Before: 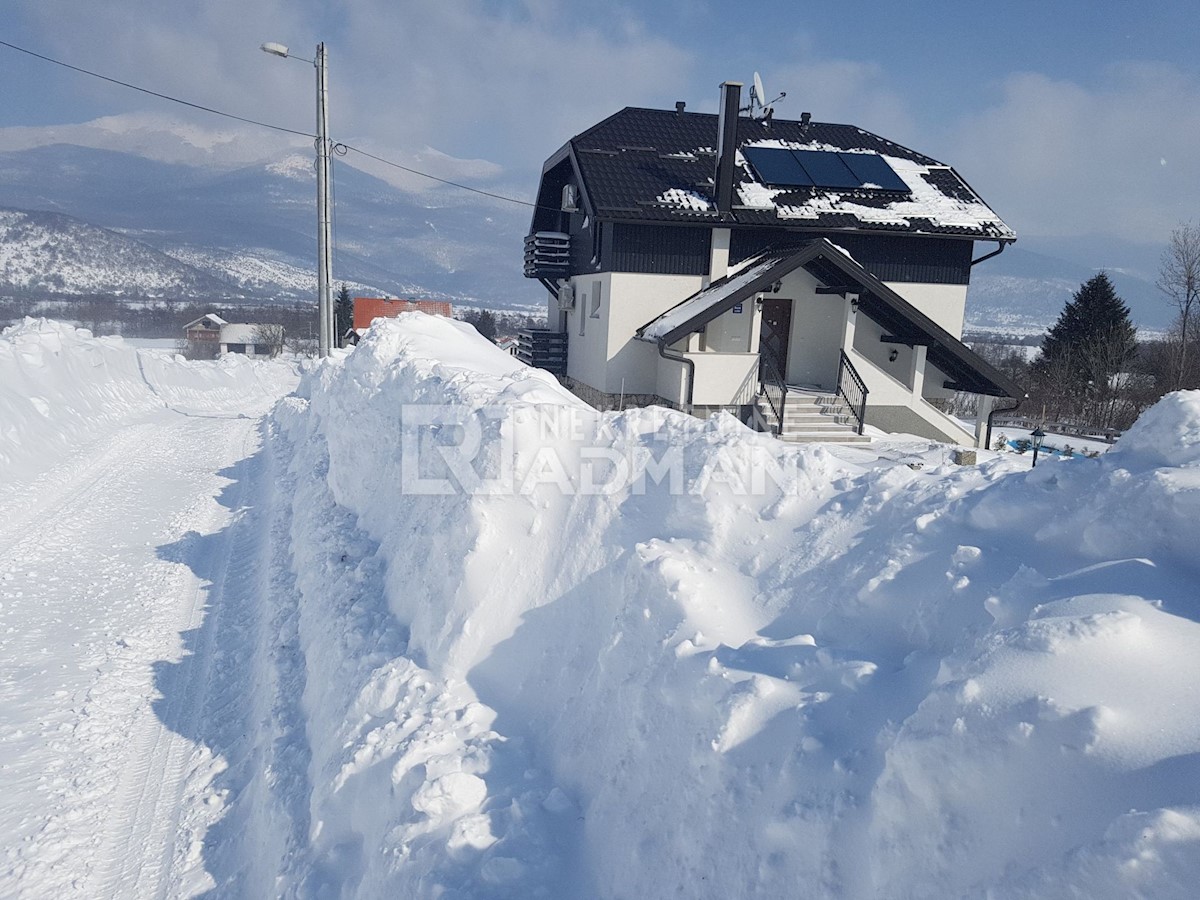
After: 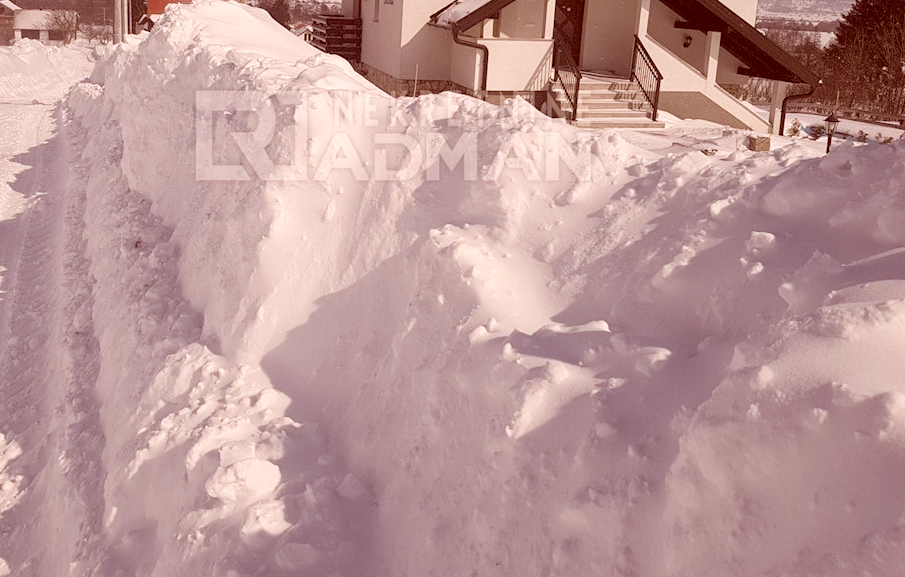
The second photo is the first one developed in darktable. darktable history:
crop and rotate: left 17.229%, top 34.952%, right 7.342%, bottom 0.874%
color correction: highlights a* 9.29, highlights b* 9.08, shadows a* 39.54, shadows b* 39.6, saturation 0.776
